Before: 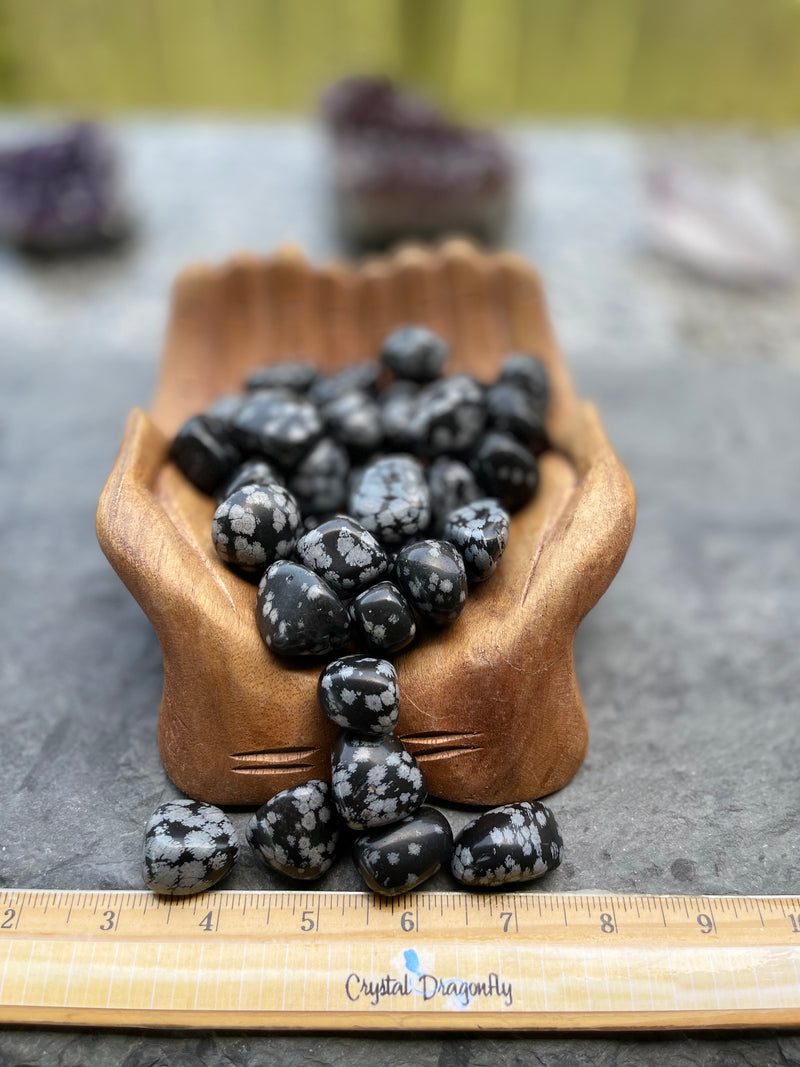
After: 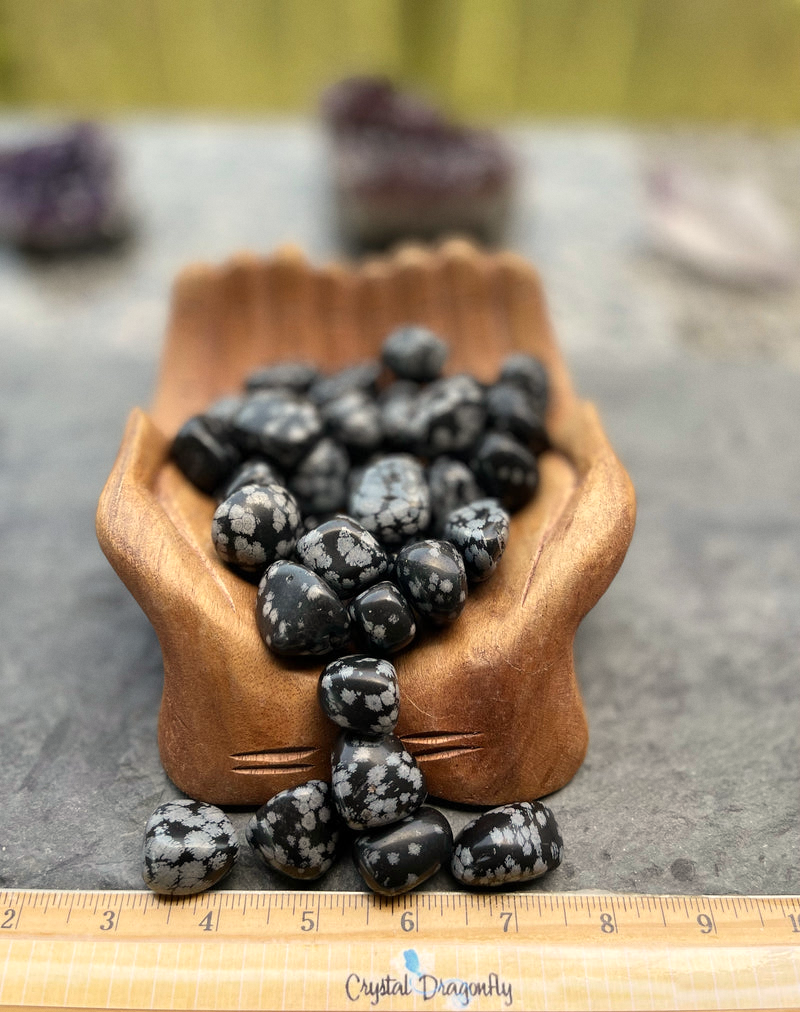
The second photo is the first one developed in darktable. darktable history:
white balance: red 1.045, blue 0.932
crop and rotate: top 0%, bottom 5.097%
grain: coarseness 14.57 ISO, strength 8.8%
